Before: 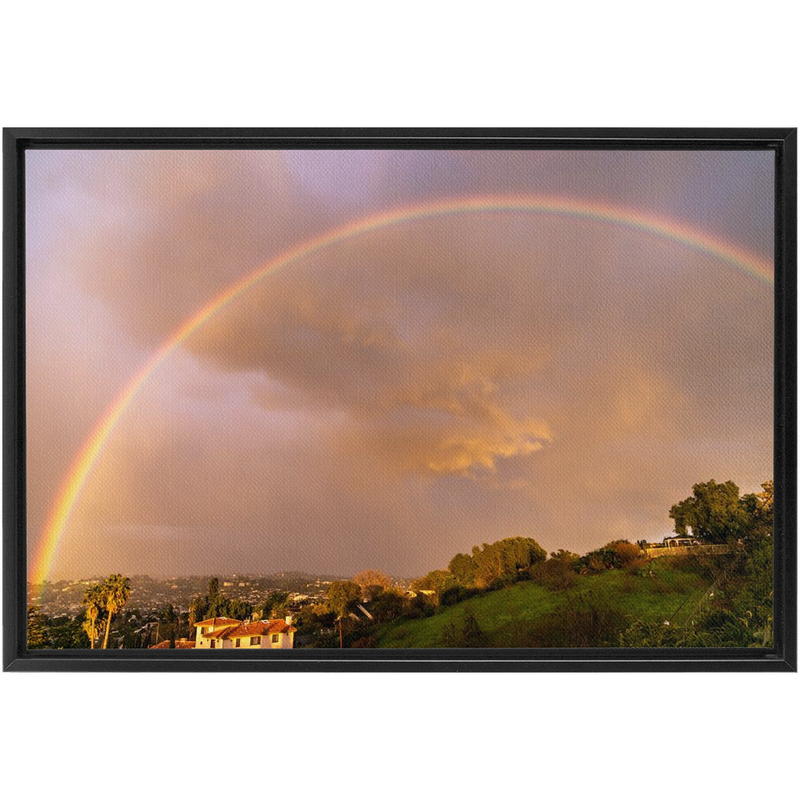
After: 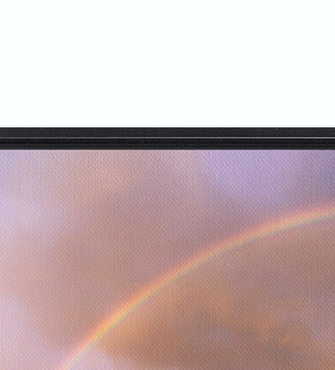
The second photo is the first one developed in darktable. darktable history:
color calibration: illuminant as shot in camera, x 0.358, y 0.373, temperature 4628.91 K
crop and rotate: left 10.817%, top 0.062%, right 47.194%, bottom 53.626%
